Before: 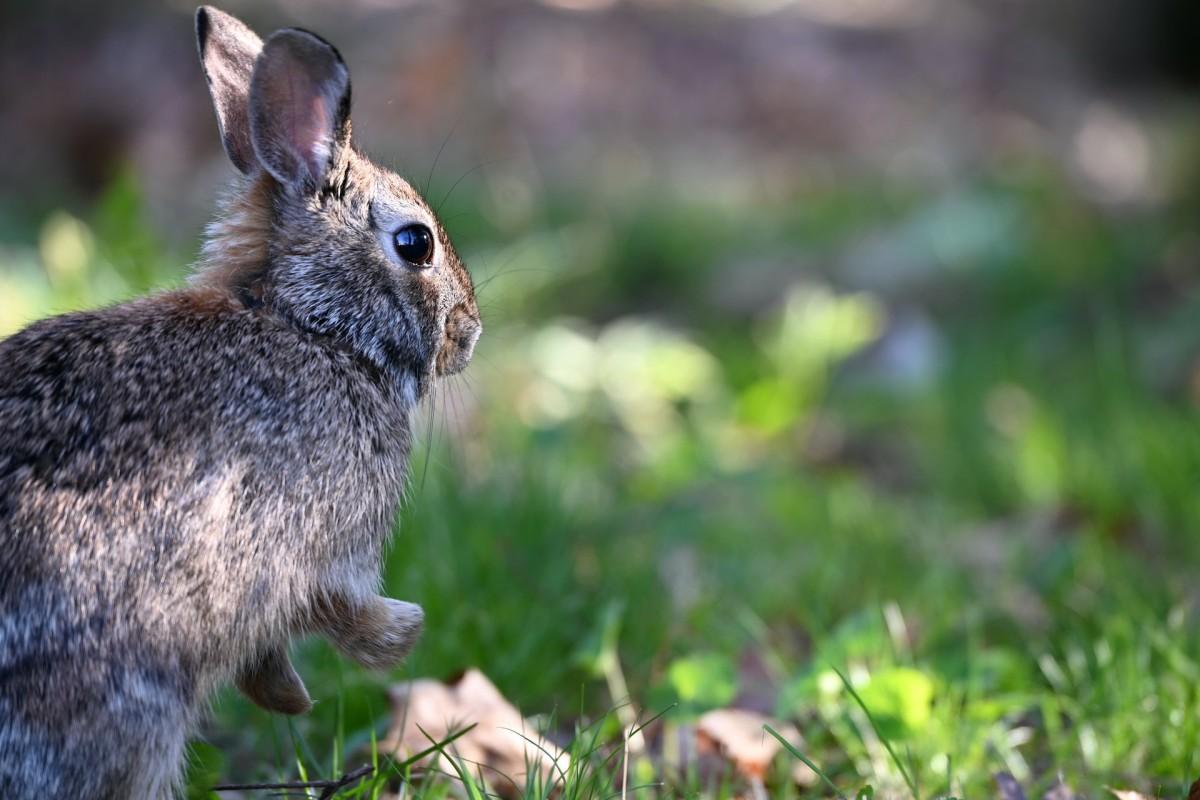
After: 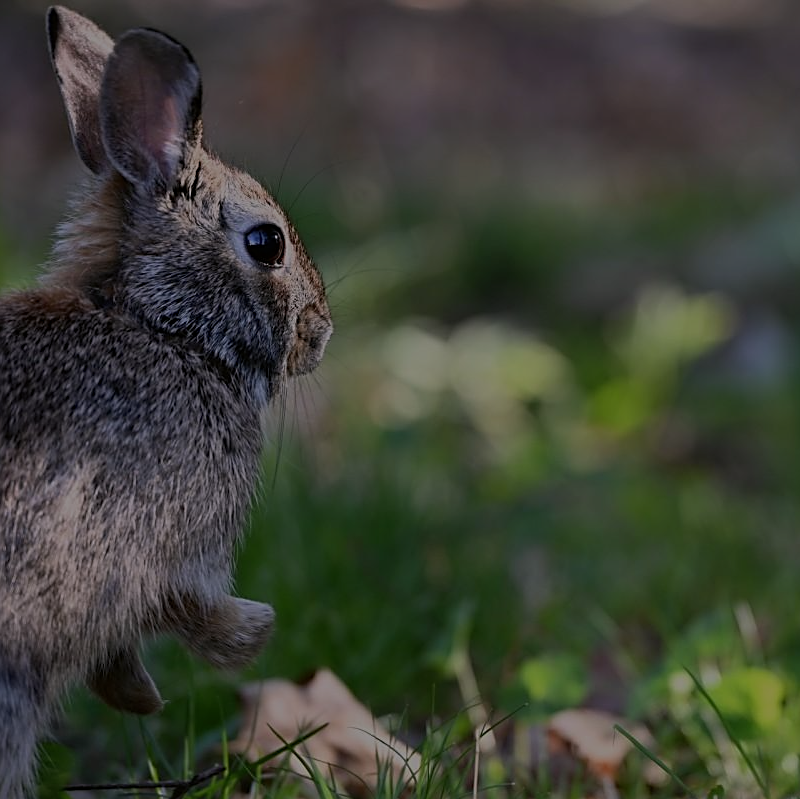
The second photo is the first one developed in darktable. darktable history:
crop and rotate: left 12.497%, right 20.795%
sharpen: on, module defaults
shadows and highlights: shadows 25.37, highlights -25.33
exposure: exposure -1.903 EV, compensate highlight preservation false
color correction: highlights a* 2.96, highlights b* -0.98, shadows a* -0.087, shadows b* 1.99, saturation 0.982
